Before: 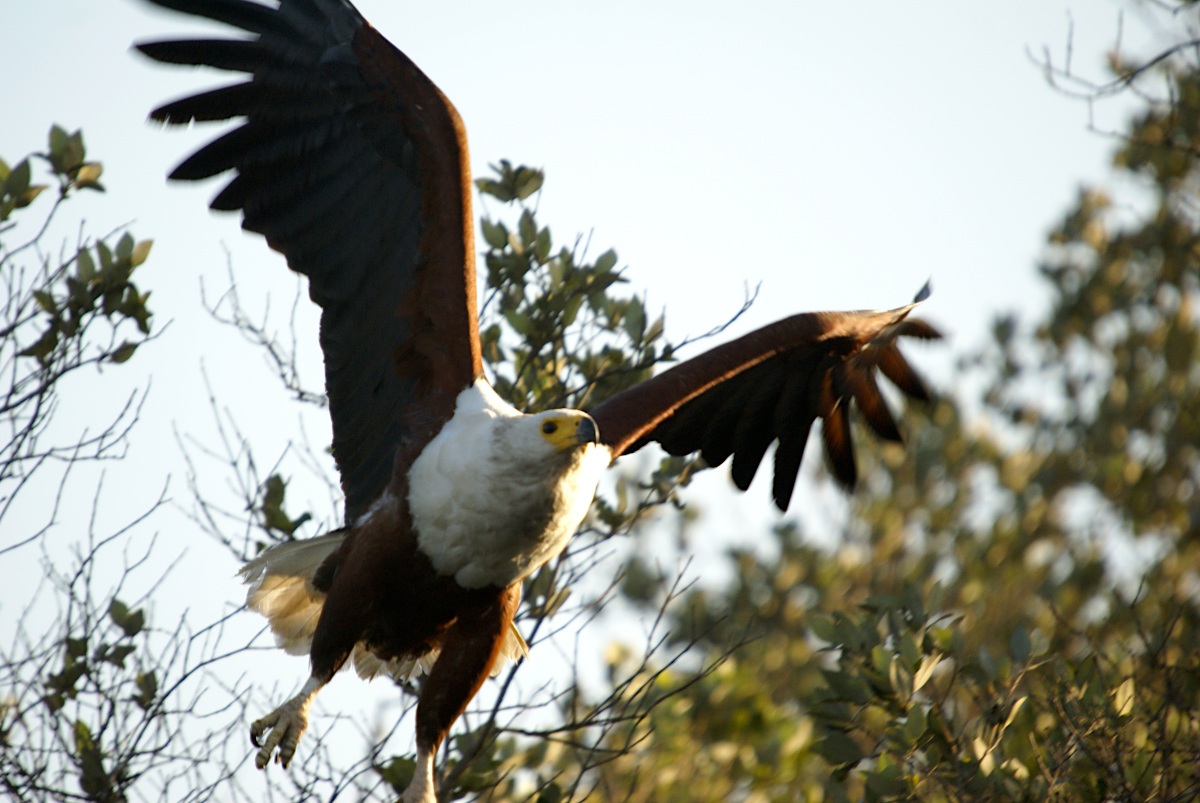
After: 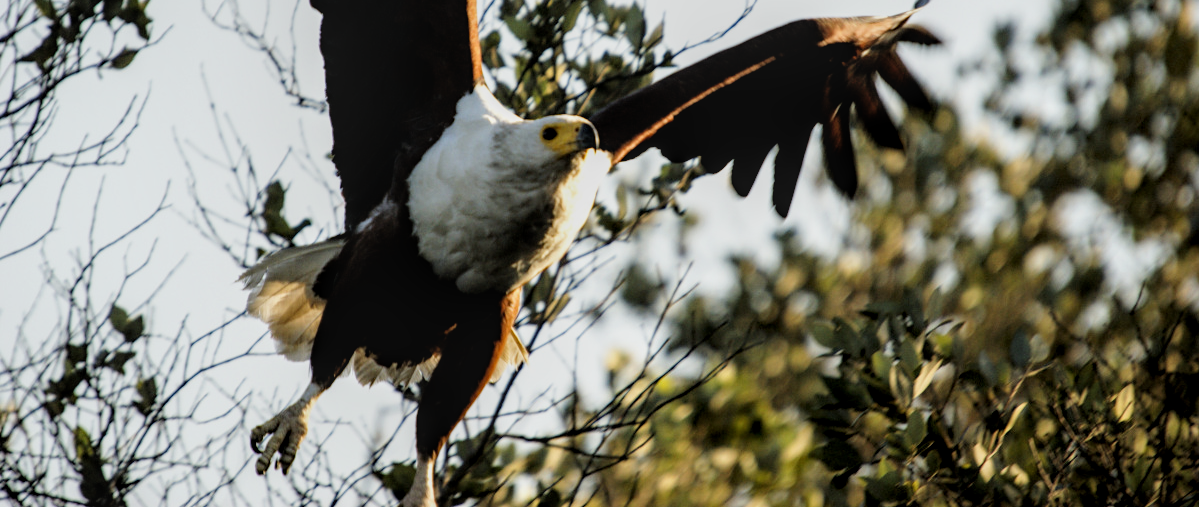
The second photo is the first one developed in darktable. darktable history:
filmic rgb: black relative exposure -5.13 EV, white relative exposure 3.54 EV, hardness 3.17, contrast 1.197, highlights saturation mix -48.55%
crop and rotate: top 36.821%
local contrast: detail 130%
